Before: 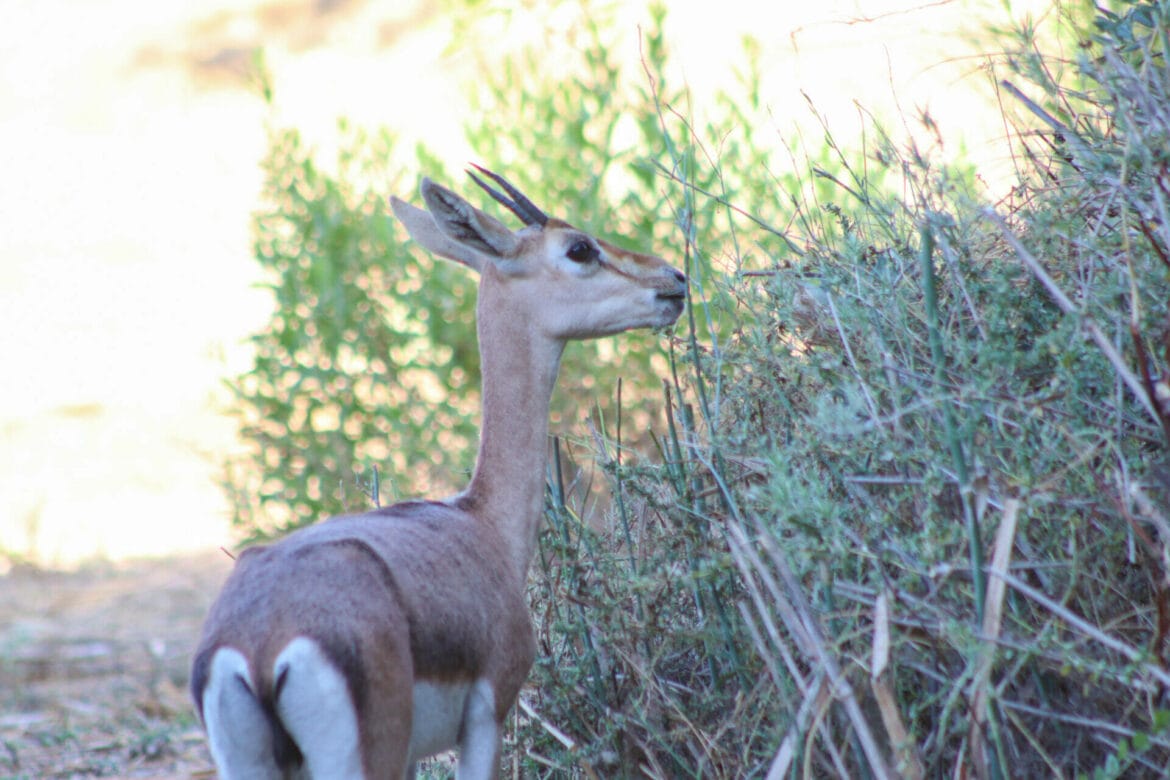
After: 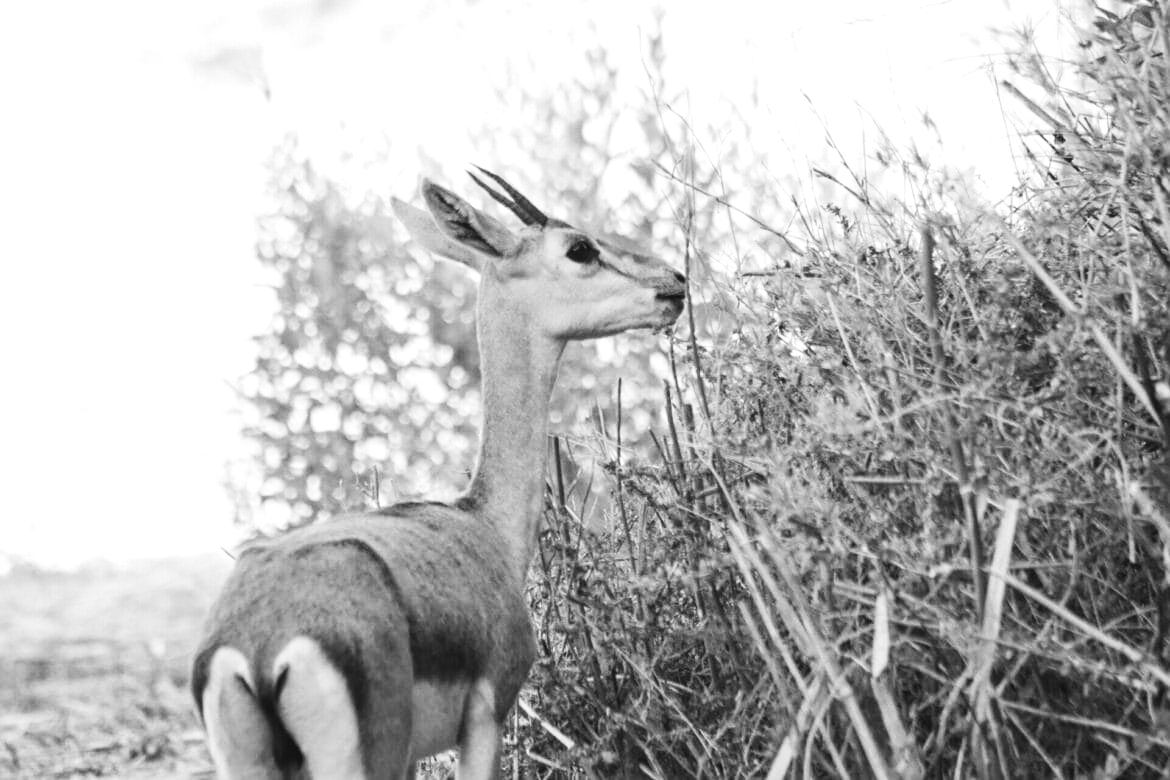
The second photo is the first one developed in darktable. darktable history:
sharpen: amount 0.2
contrast brightness saturation: contrast 0.28
white balance: red 1.467, blue 0.684
monochrome: on, module defaults
